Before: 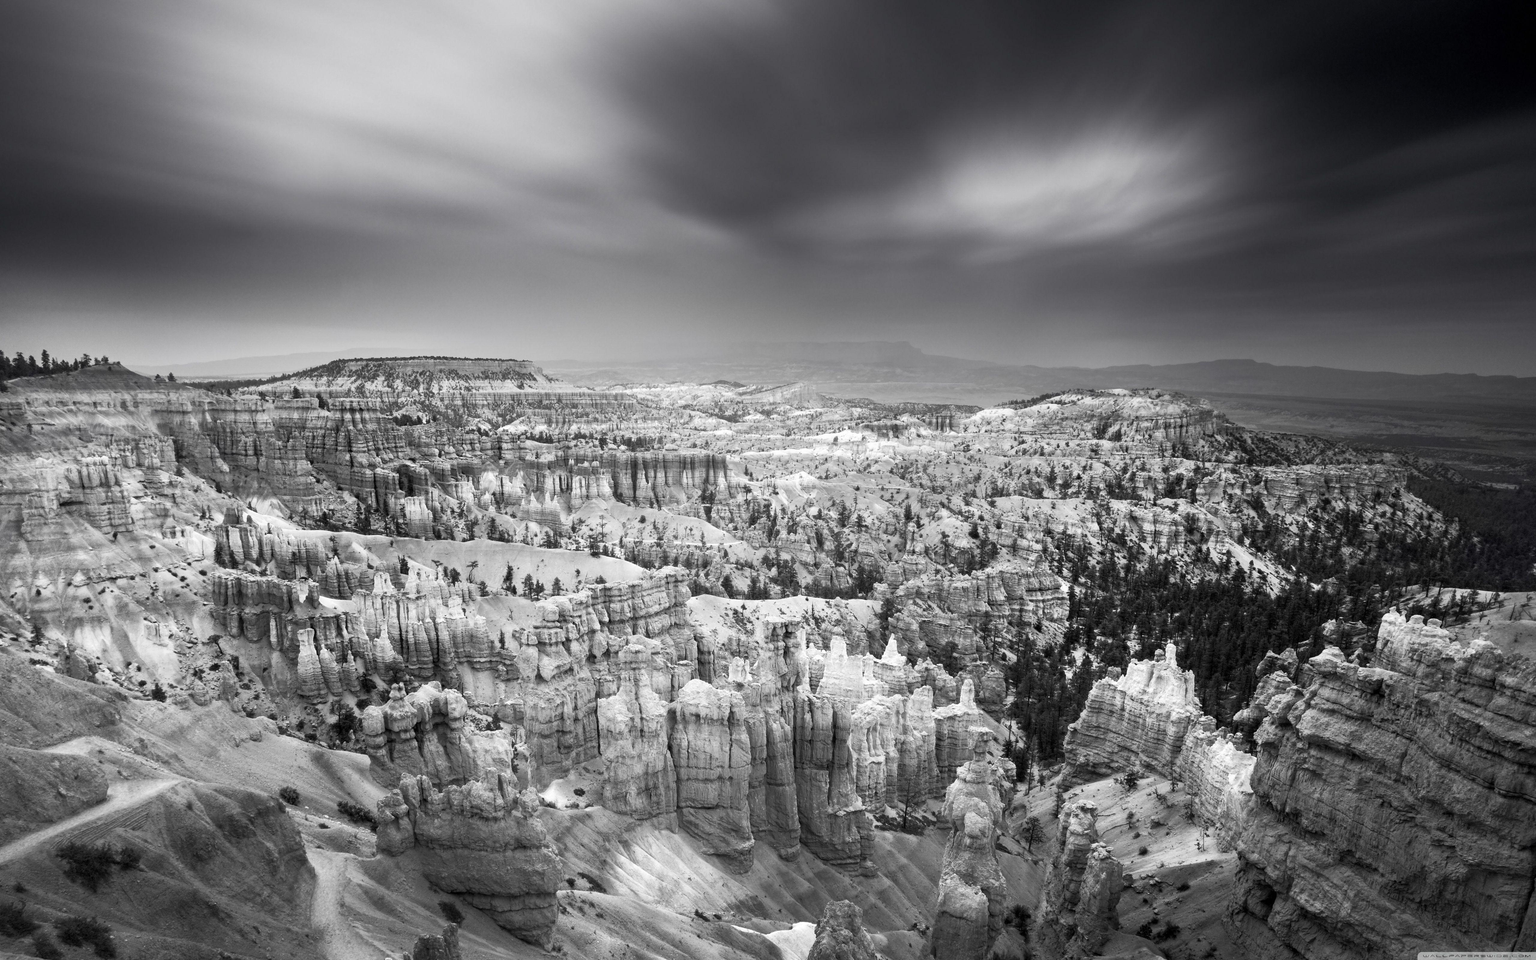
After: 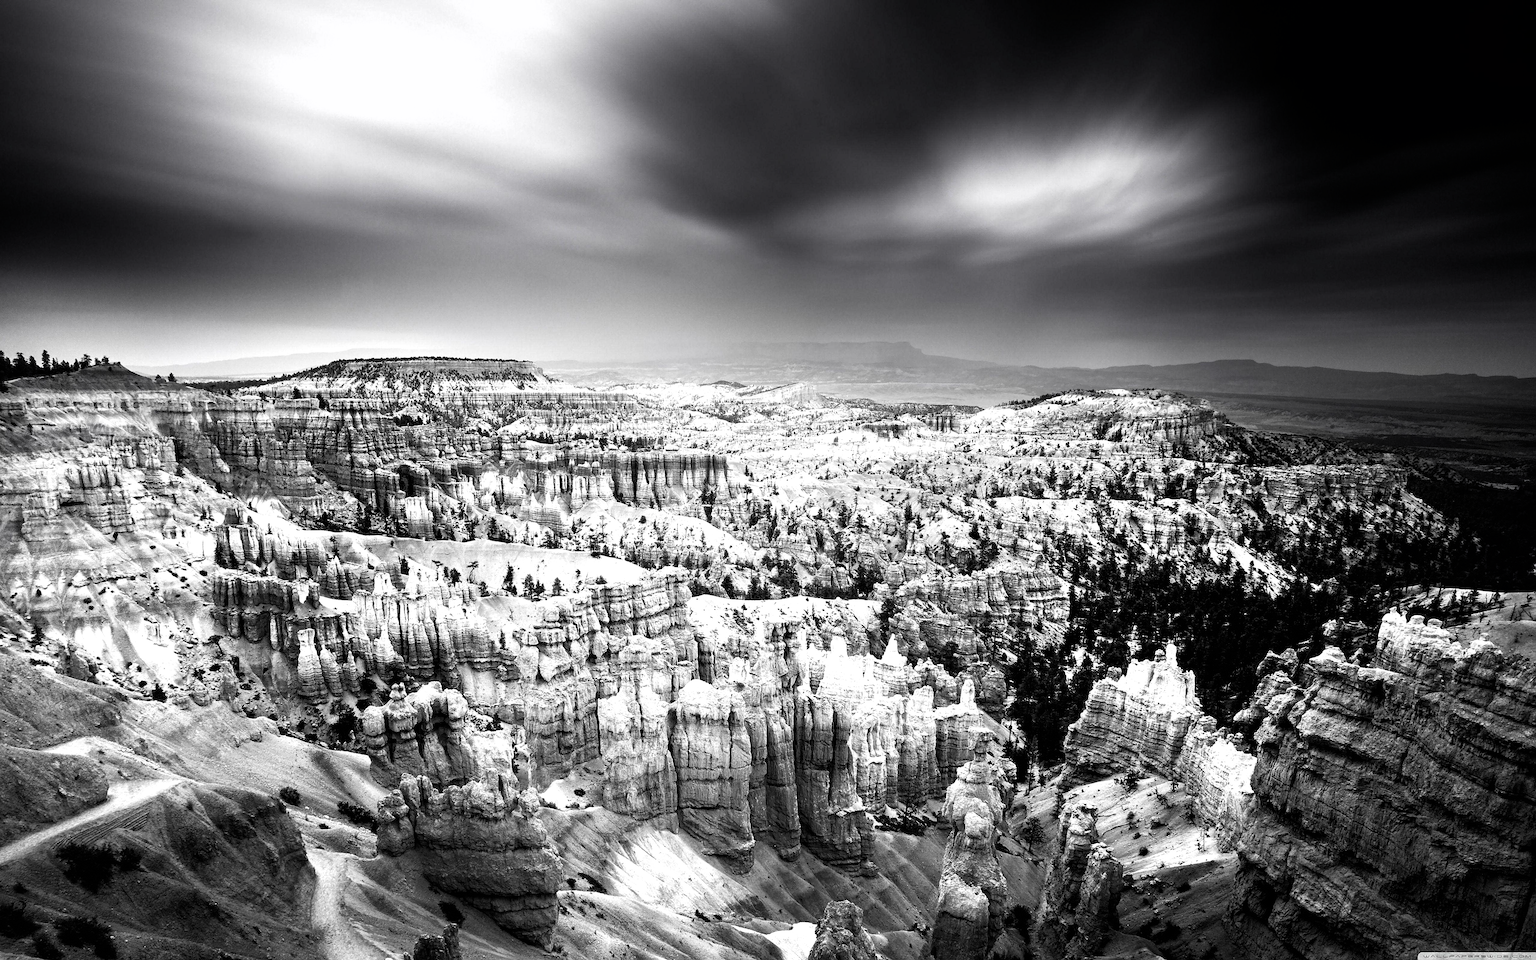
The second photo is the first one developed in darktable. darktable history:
sharpen: amount 0.497
contrast brightness saturation: saturation -0.049
filmic rgb: black relative exposure -8.2 EV, white relative exposure 2.23 EV, hardness 7.14, latitude 86.71%, contrast 1.698, highlights saturation mix -4.41%, shadows ↔ highlights balance -2.84%
